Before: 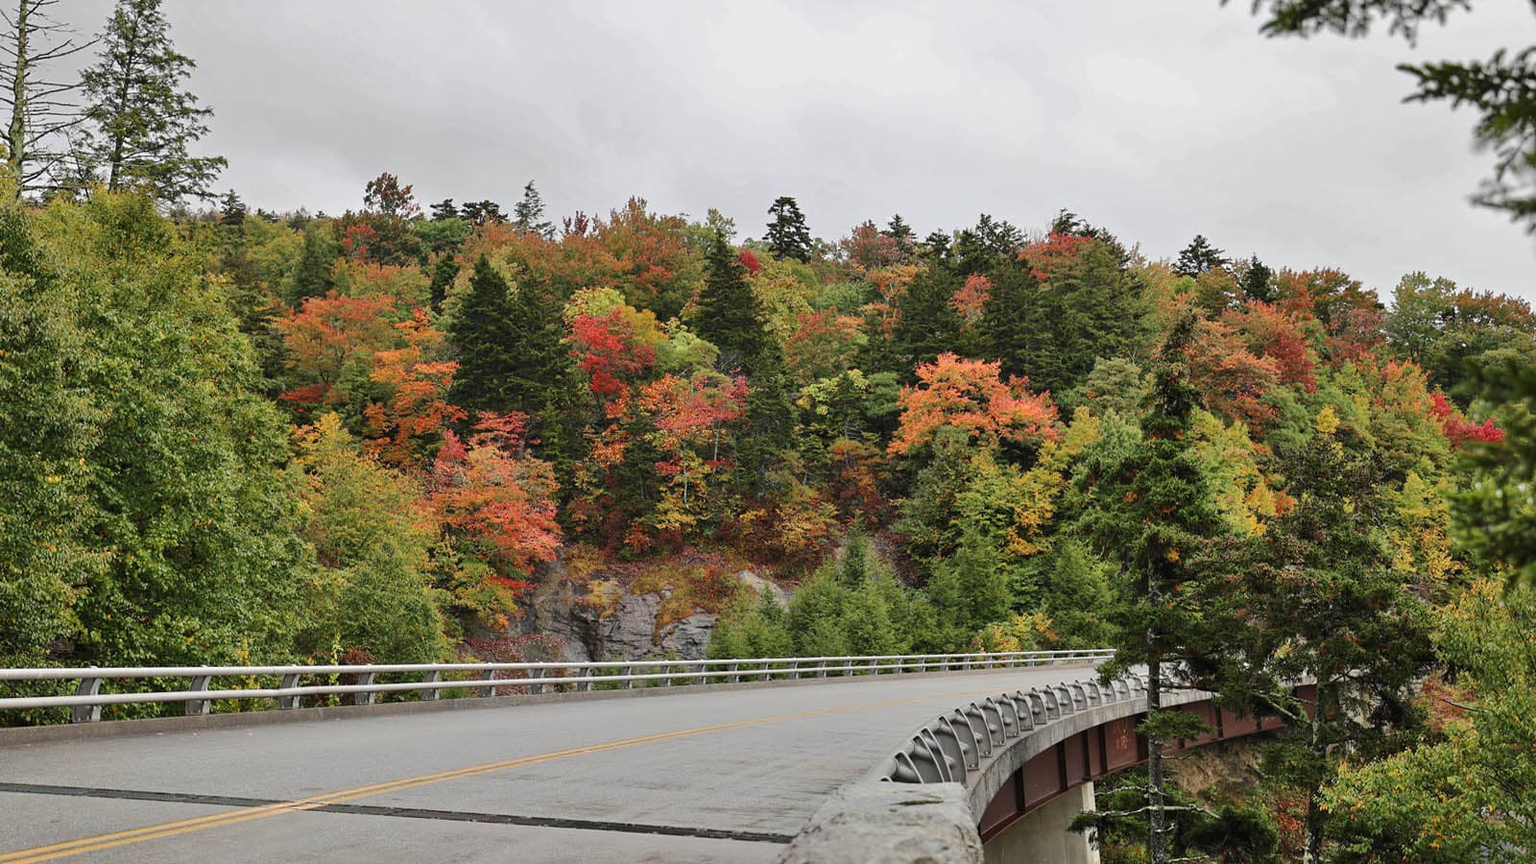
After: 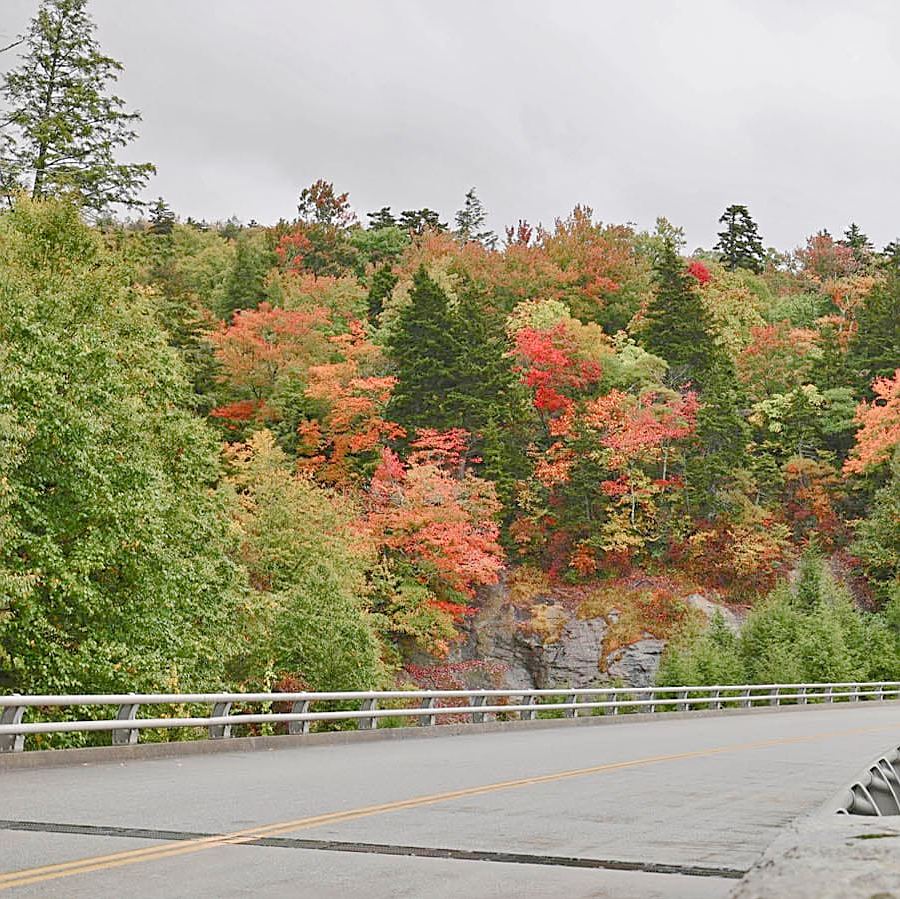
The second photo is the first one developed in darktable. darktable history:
crop: left 5.114%, right 38.589%
sharpen: on, module defaults
exposure: black level correction 0, exposure 1 EV, compensate exposure bias true, compensate highlight preservation false
color balance rgb: shadows lift › chroma 1%, shadows lift › hue 113°, highlights gain › chroma 0.2%, highlights gain › hue 333°, perceptual saturation grading › global saturation 20%, perceptual saturation grading › highlights -50%, perceptual saturation grading › shadows 25%, contrast -30%
